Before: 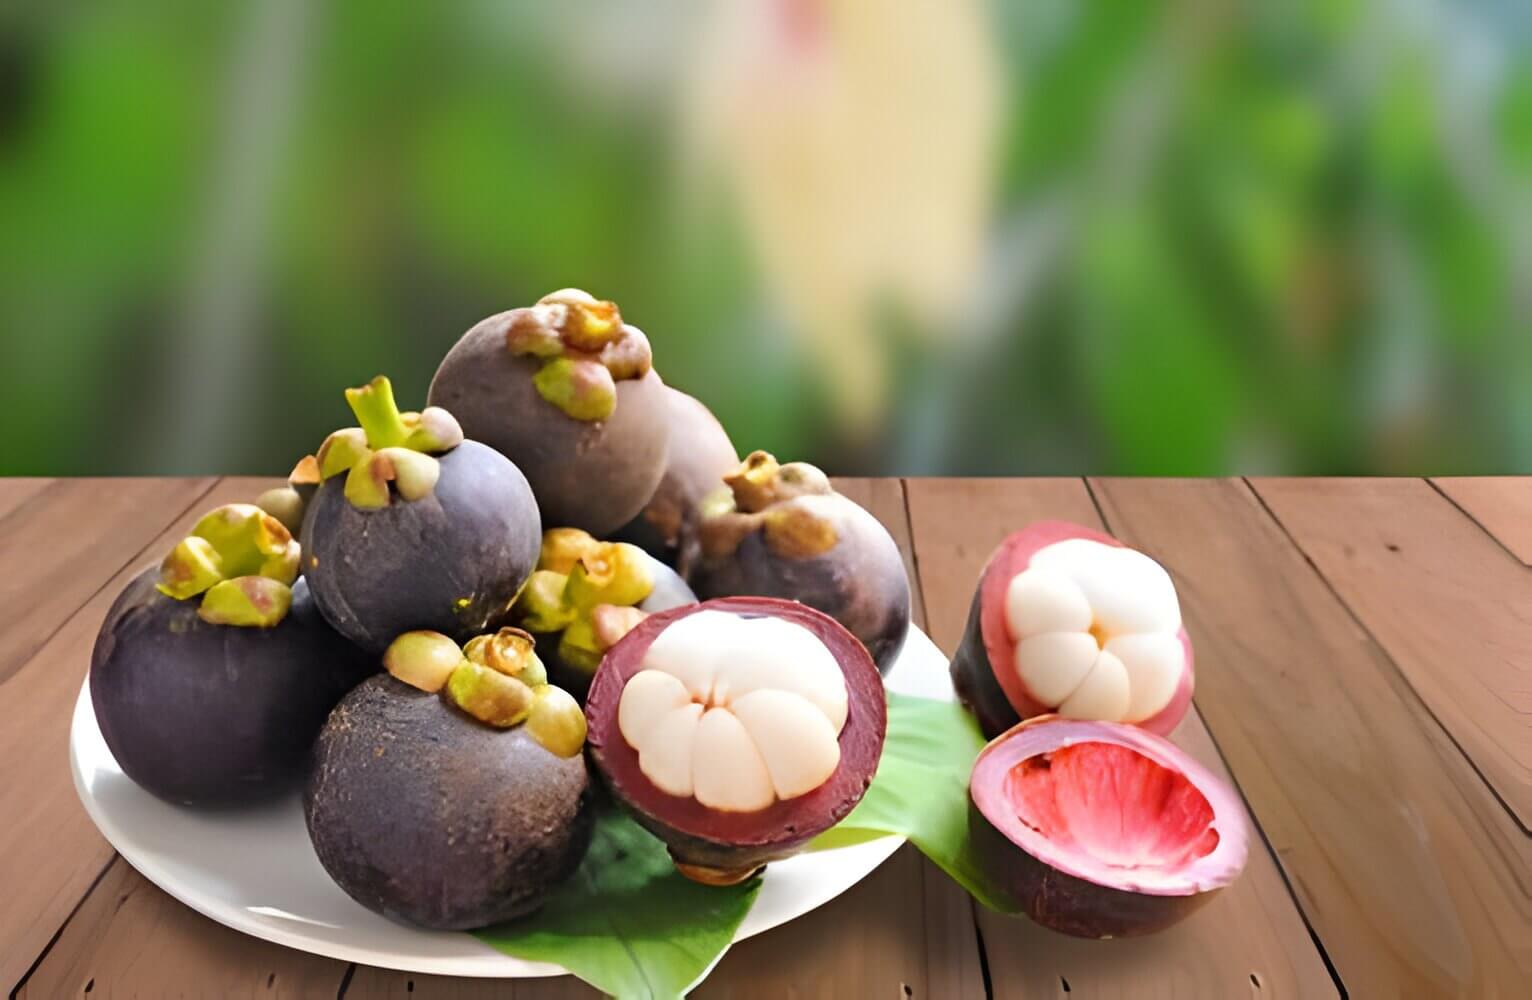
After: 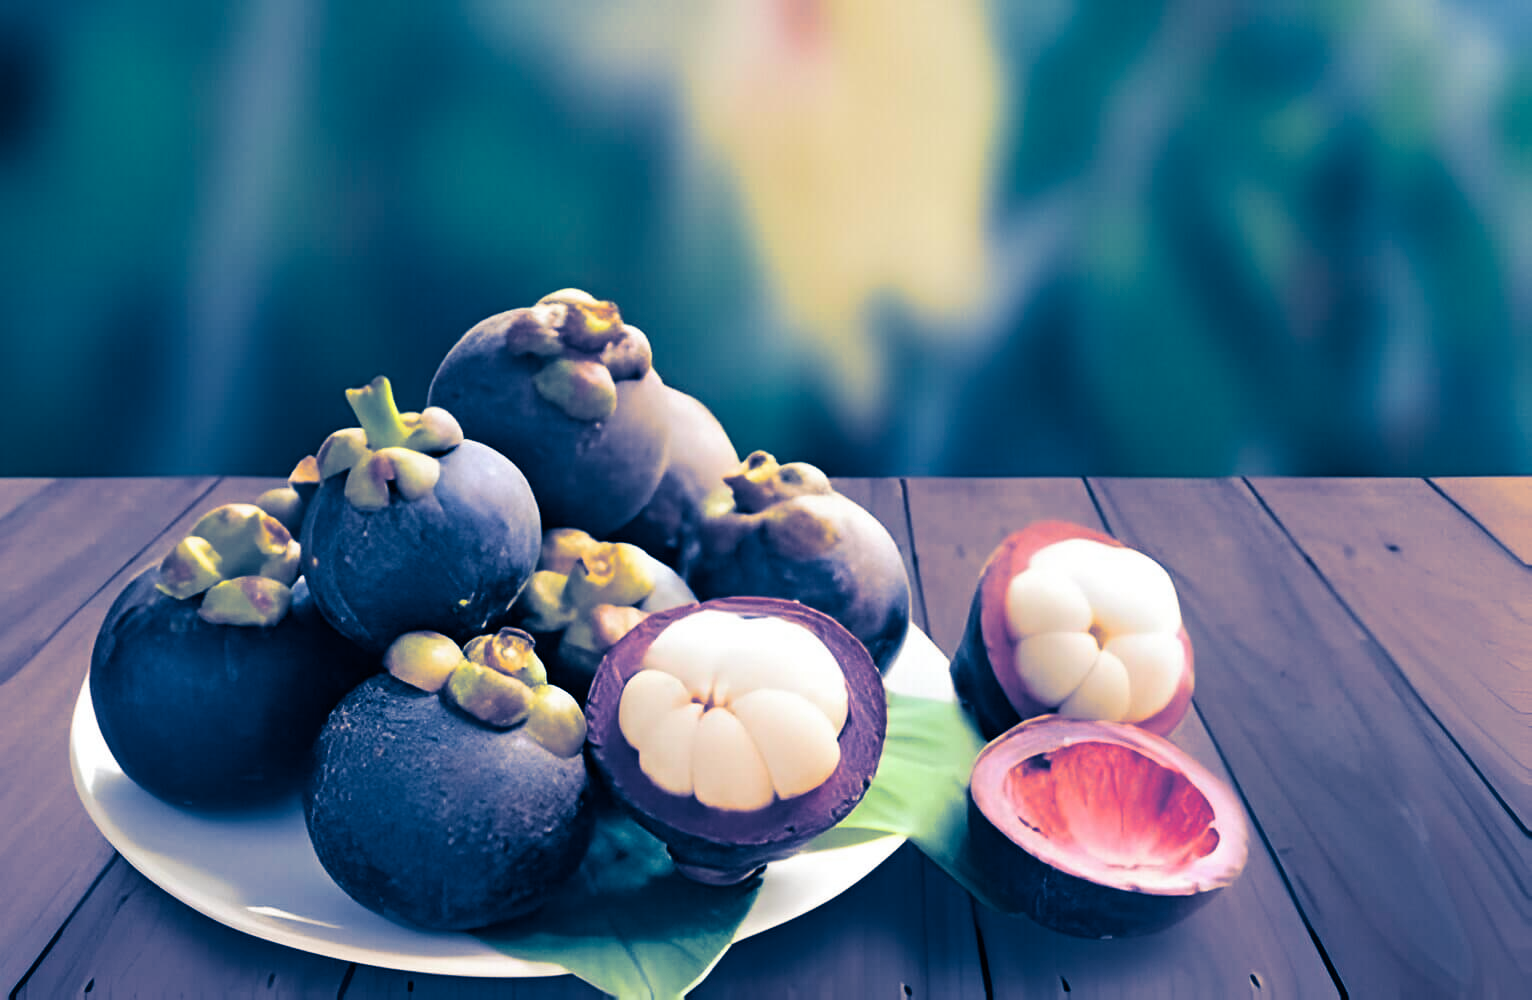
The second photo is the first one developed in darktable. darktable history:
split-toning: shadows › hue 226.8°, shadows › saturation 1, highlights › saturation 0, balance -61.41
color balance rgb: perceptual saturation grading › global saturation 20%, perceptual saturation grading › highlights -25%, perceptual saturation grading › shadows 25%
